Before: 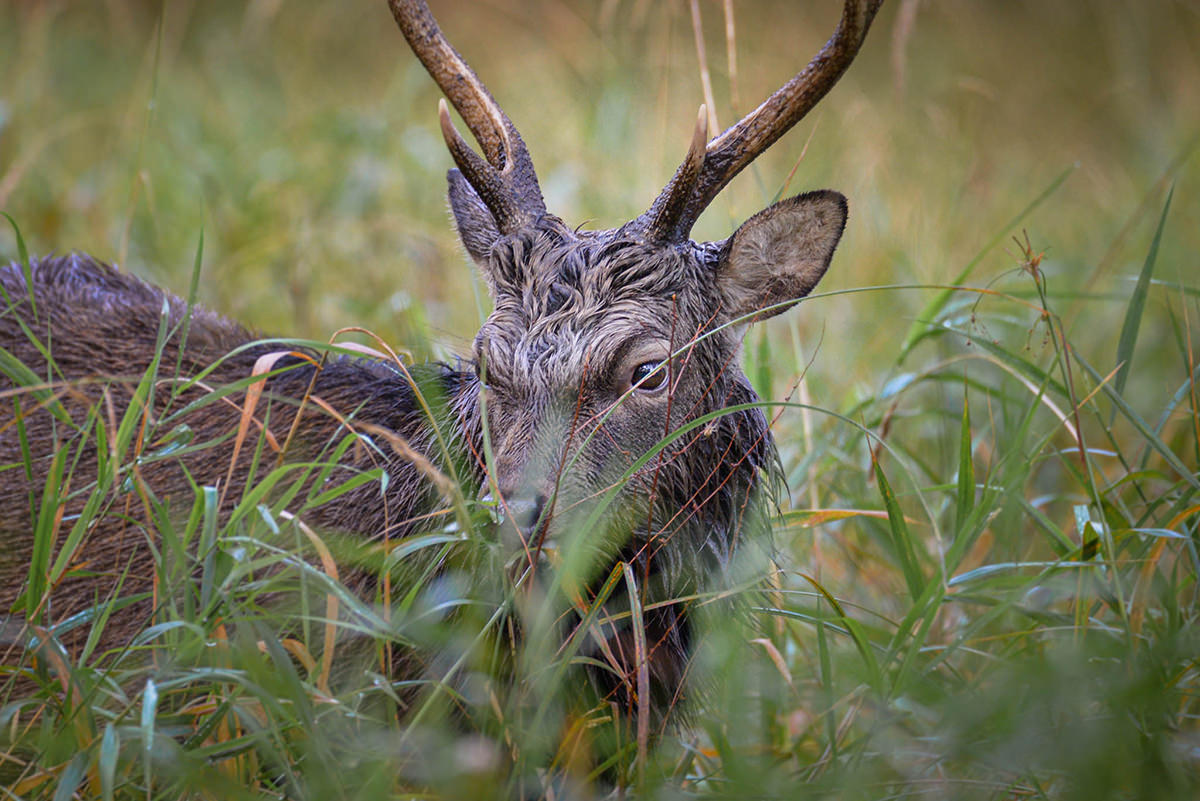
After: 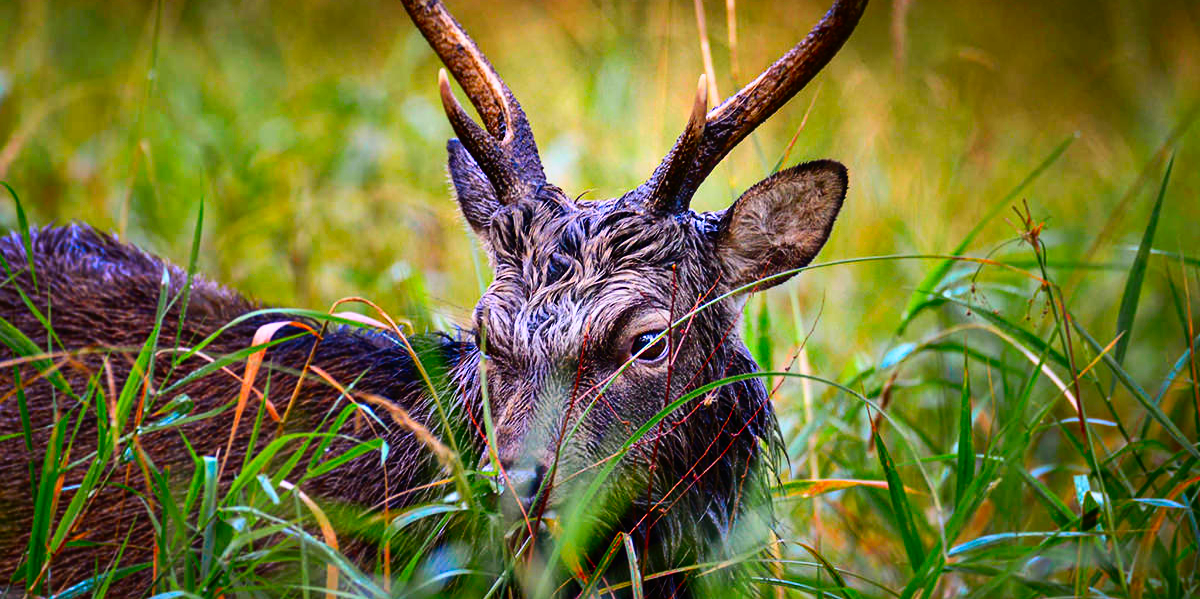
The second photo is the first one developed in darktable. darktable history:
crop: top 3.848%, bottom 21.307%
exposure: compensate exposure bias true, compensate highlight preservation false
contrast brightness saturation: contrast 0.264, brightness 0.021, saturation 0.889
tone curve: curves: ch0 [(0, 0) (0.003, 0.004) (0.011, 0.008) (0.025, 0.012) (0.044, 0.02) (0.069, 0.028) (0.1, 0.034) (0.136, 0.059) (0.177, 0.1) (0.224, 0.151) (0.277, 0.203) (0.335, 0.266) (0.399, 0.344) (0.468, 0.414) (0.543, 0.507) (0.623, 0.602) (0.709, 0.704) (0.801, 0.804) (0.898, 0.927) (1, 1)], preserve colors none
